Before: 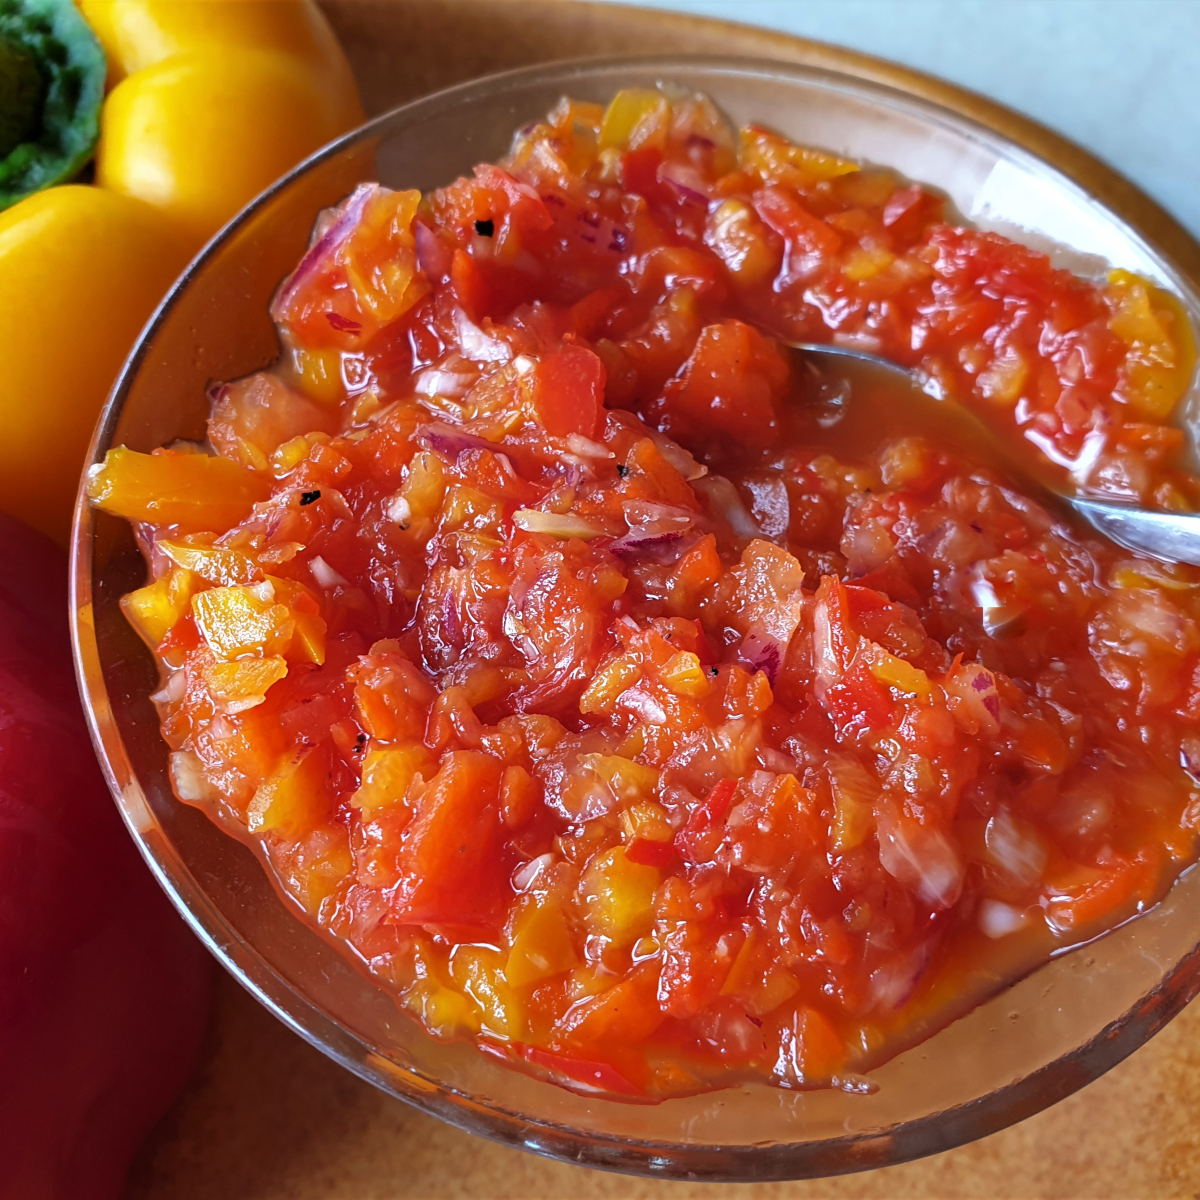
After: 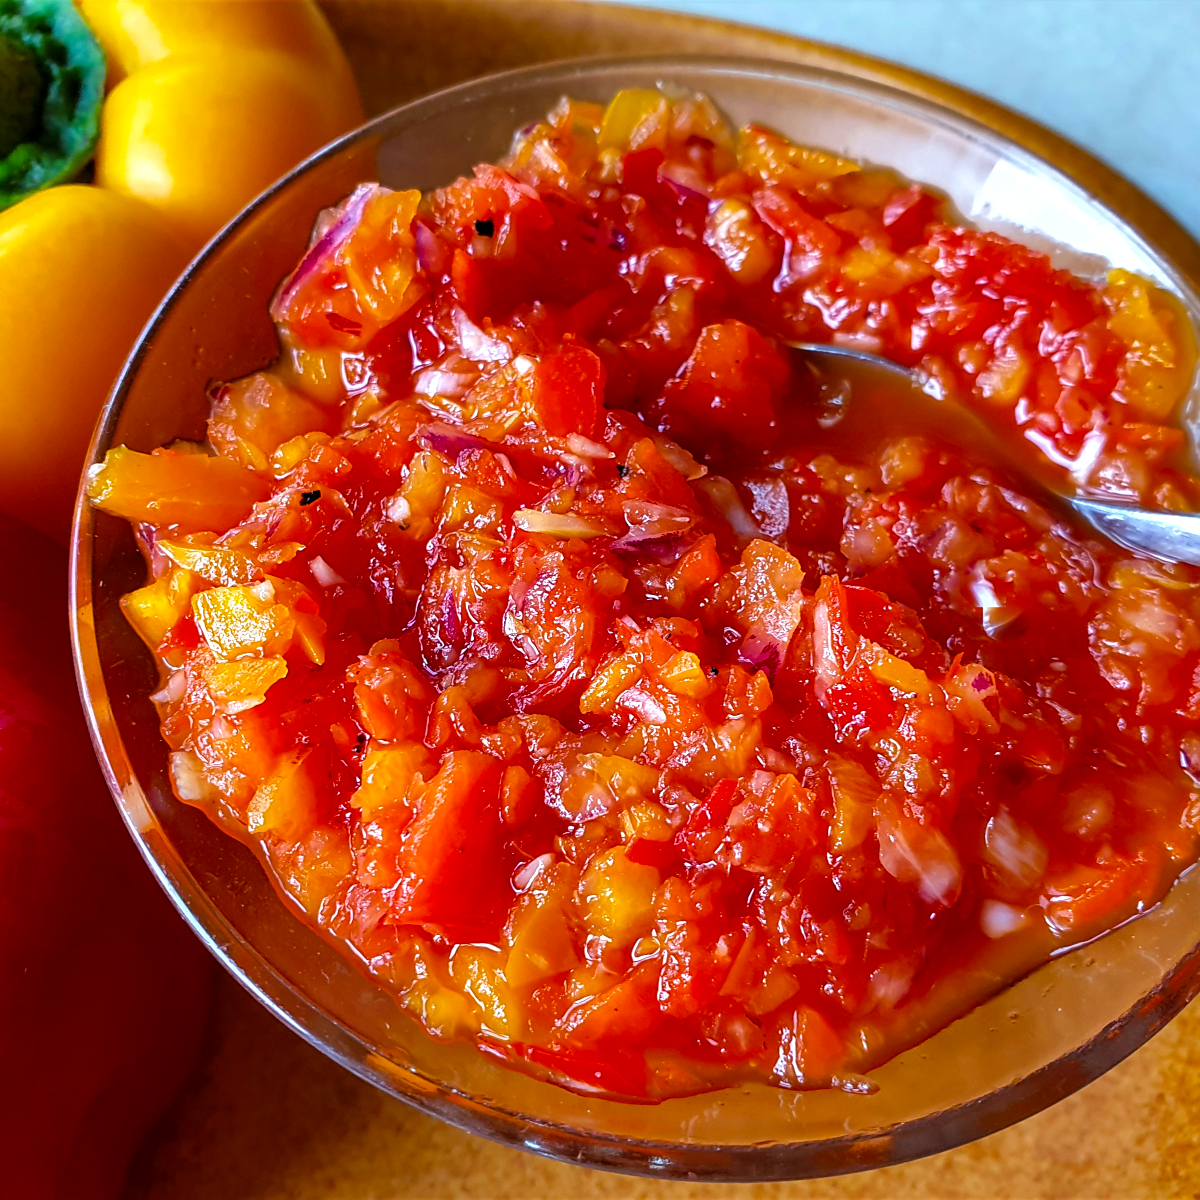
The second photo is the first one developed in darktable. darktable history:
sharpen: radius 1.864, amount 0.402, threshold 1.352
local contrast: on, module defaults
velvia: strength 32.16%, mid-tones bias 0.203
tone equalizer: on, module defaults
